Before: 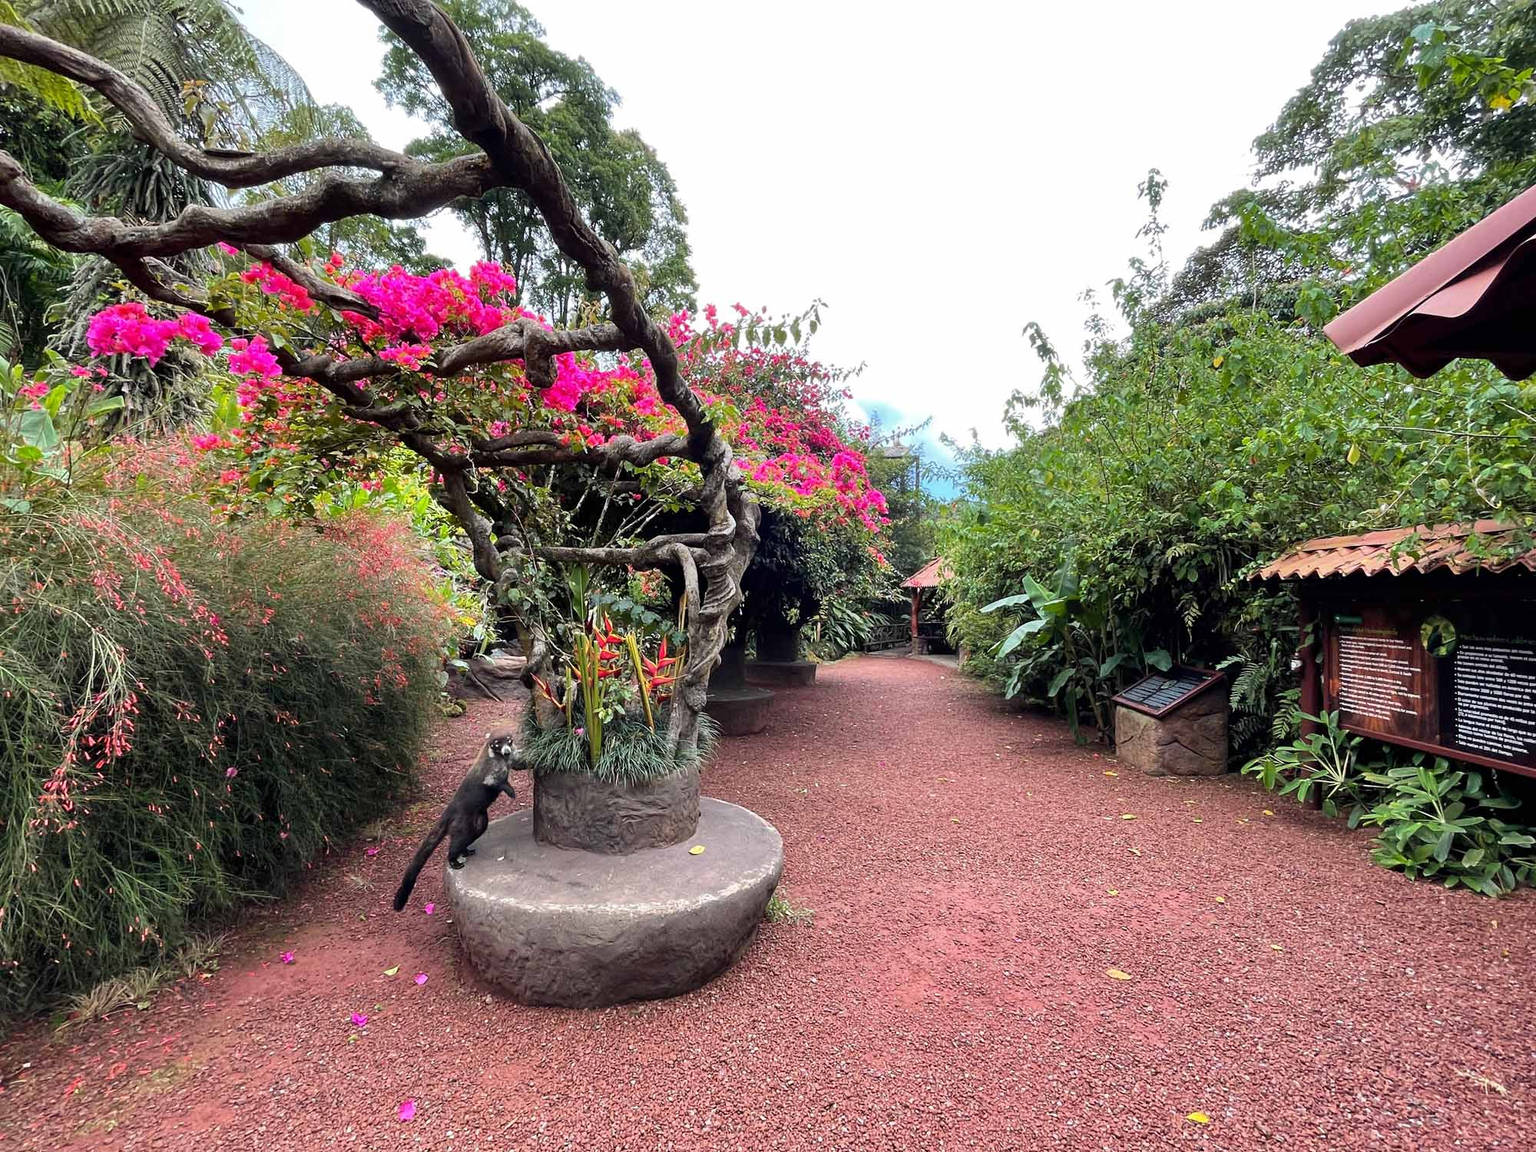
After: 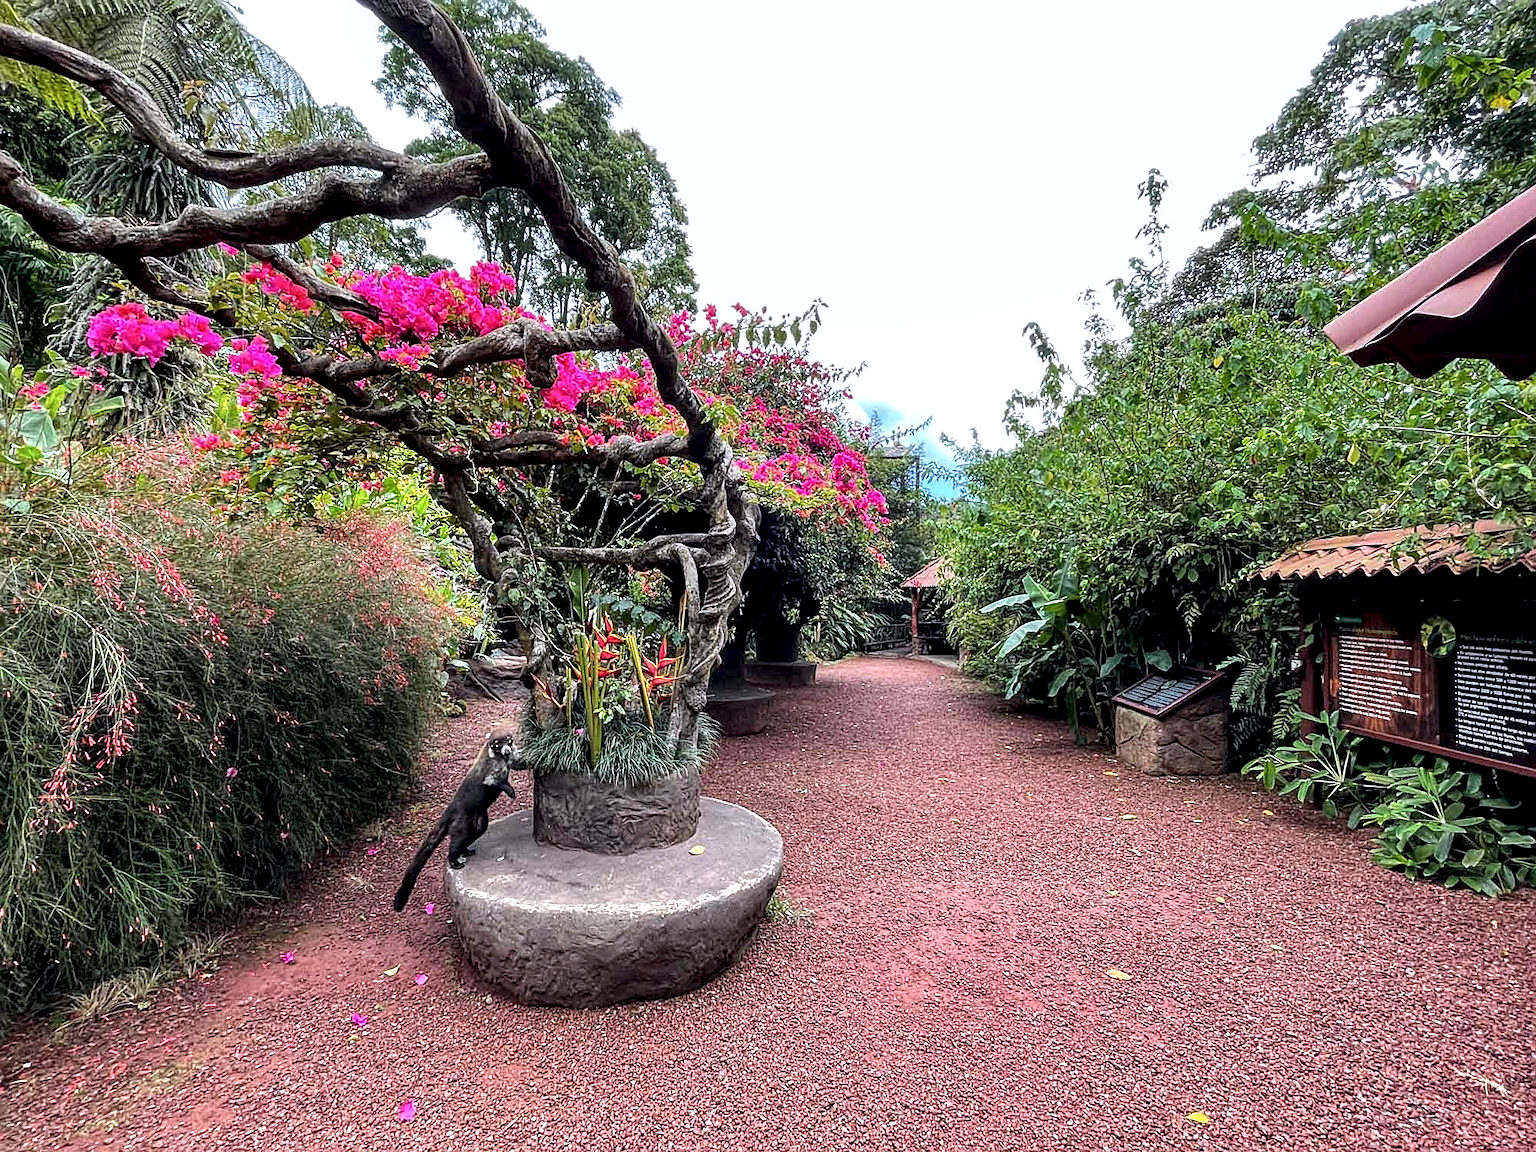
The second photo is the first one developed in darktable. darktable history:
local contrast: detail 154%
sharpen: on, module defaults
color calibration: x 0.355, y 0.367, temperature 4700.38 K
